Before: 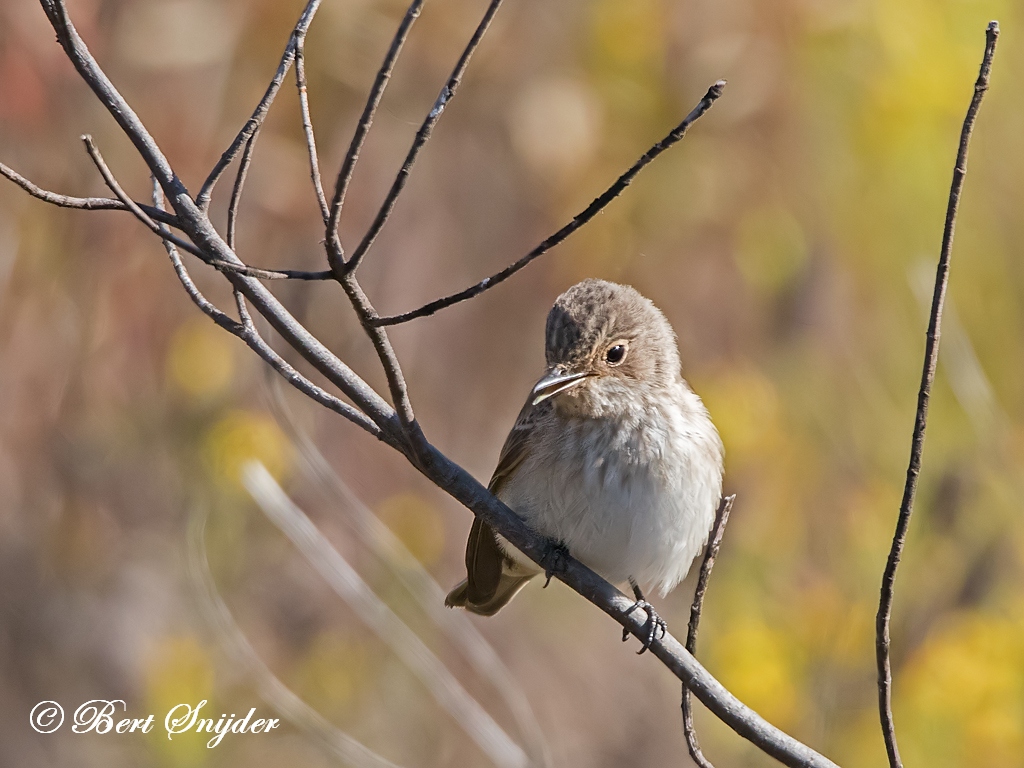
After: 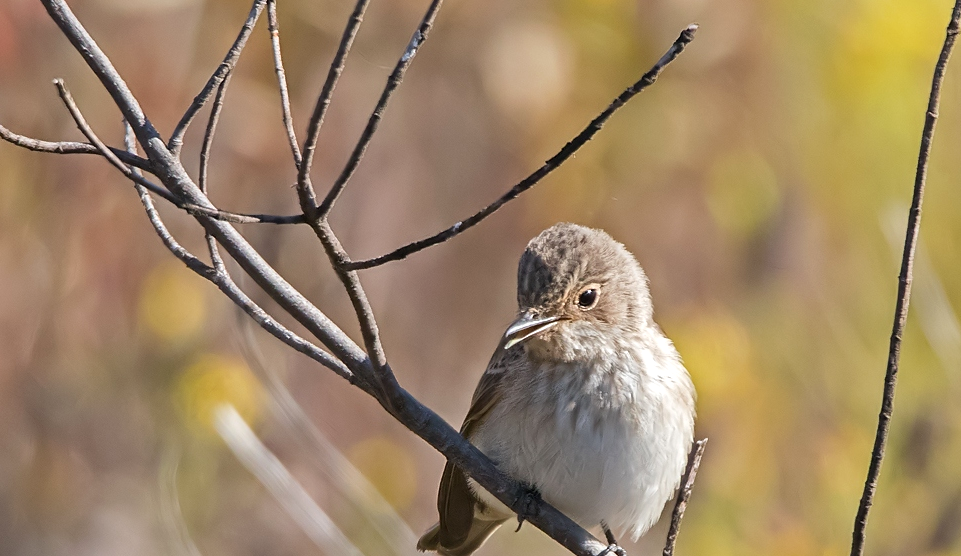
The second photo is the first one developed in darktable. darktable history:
exposure: exposure 0.21 EV, compensate exposure bias true, compensate highlight preservation false
crop: left 2.769%, top 7.373%, right 3.35%, bottom 20.223%
